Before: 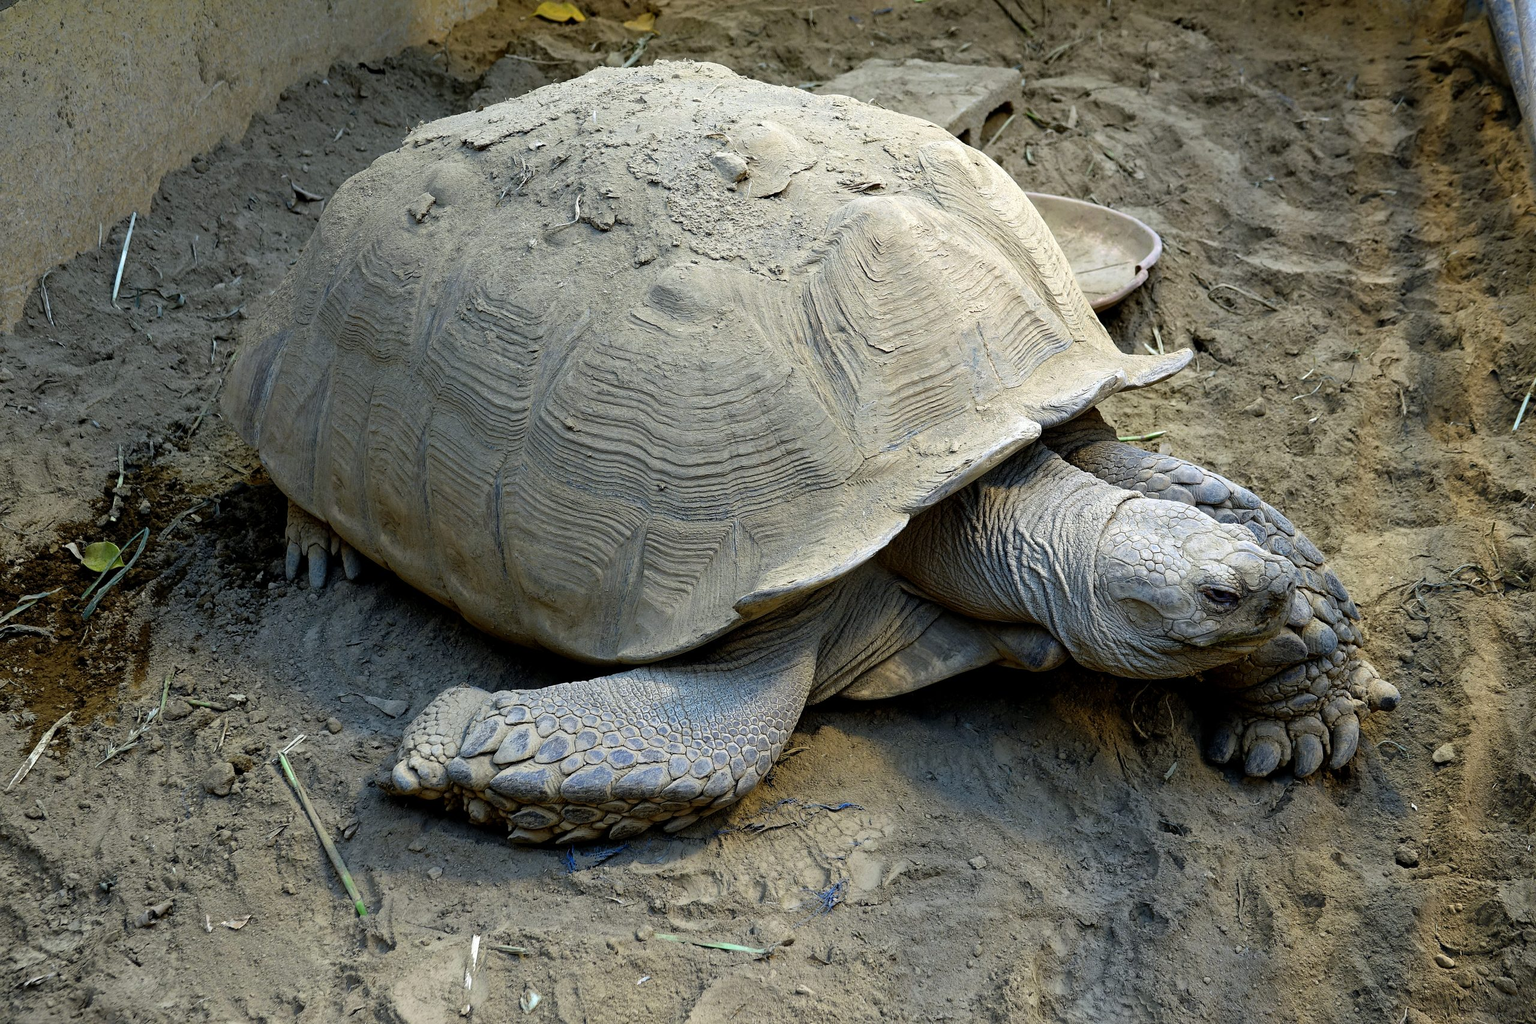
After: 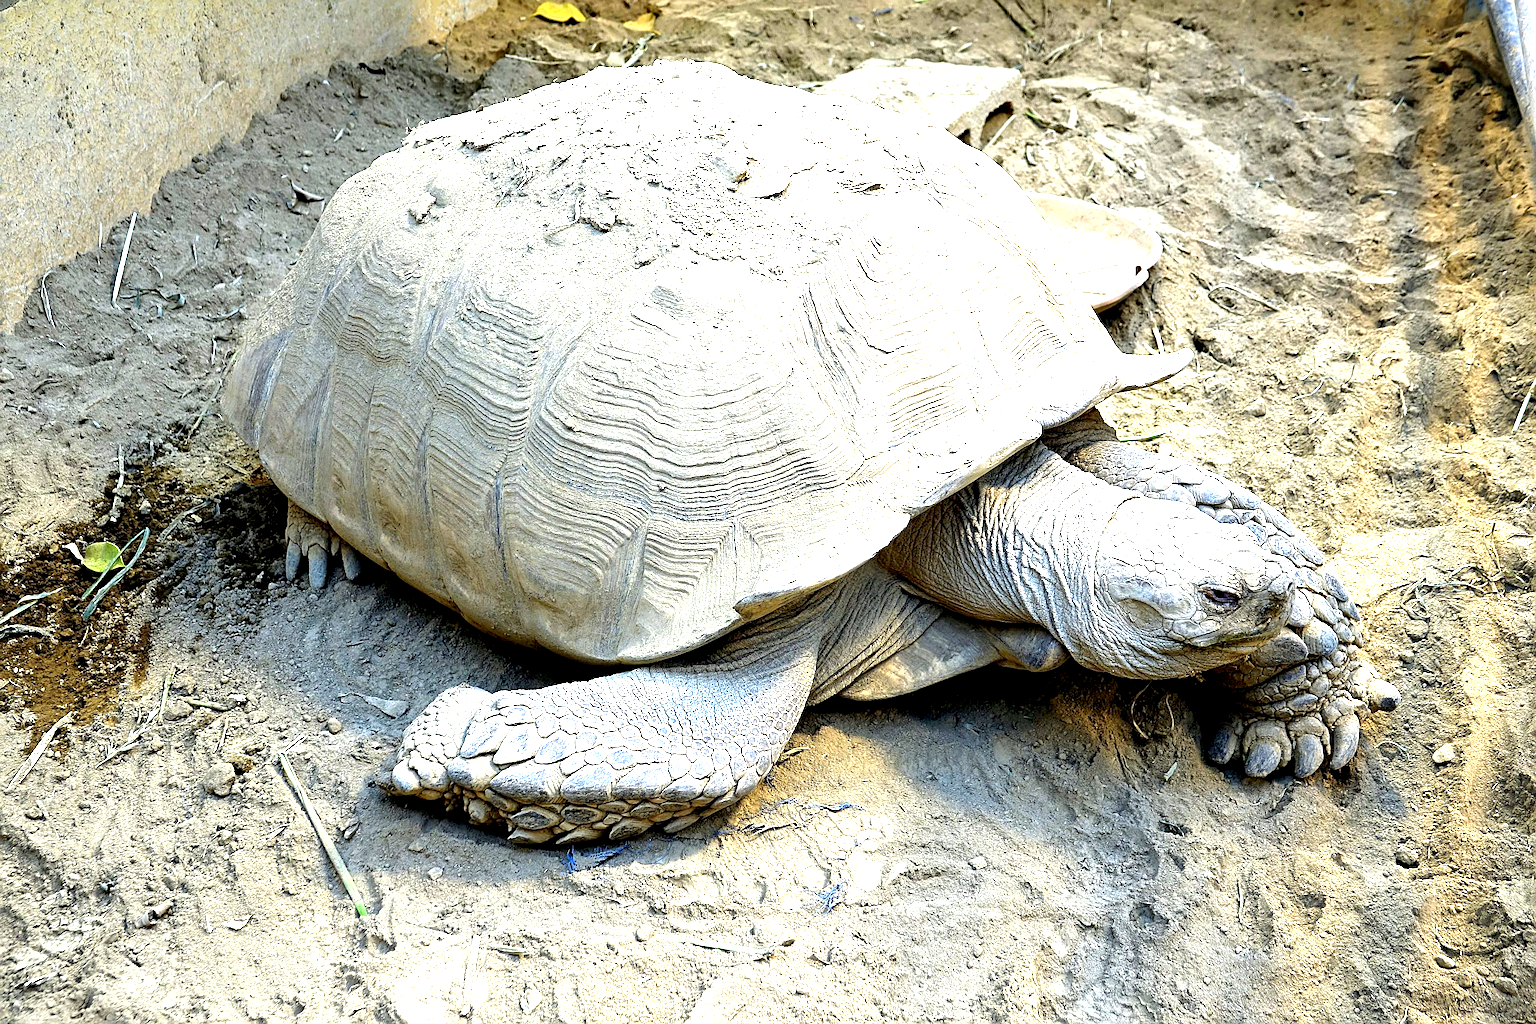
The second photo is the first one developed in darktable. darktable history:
sharpen: on, module defaults
exposure: black level correction 0.001, exposure 2 EV, compensate highlight preservation false
